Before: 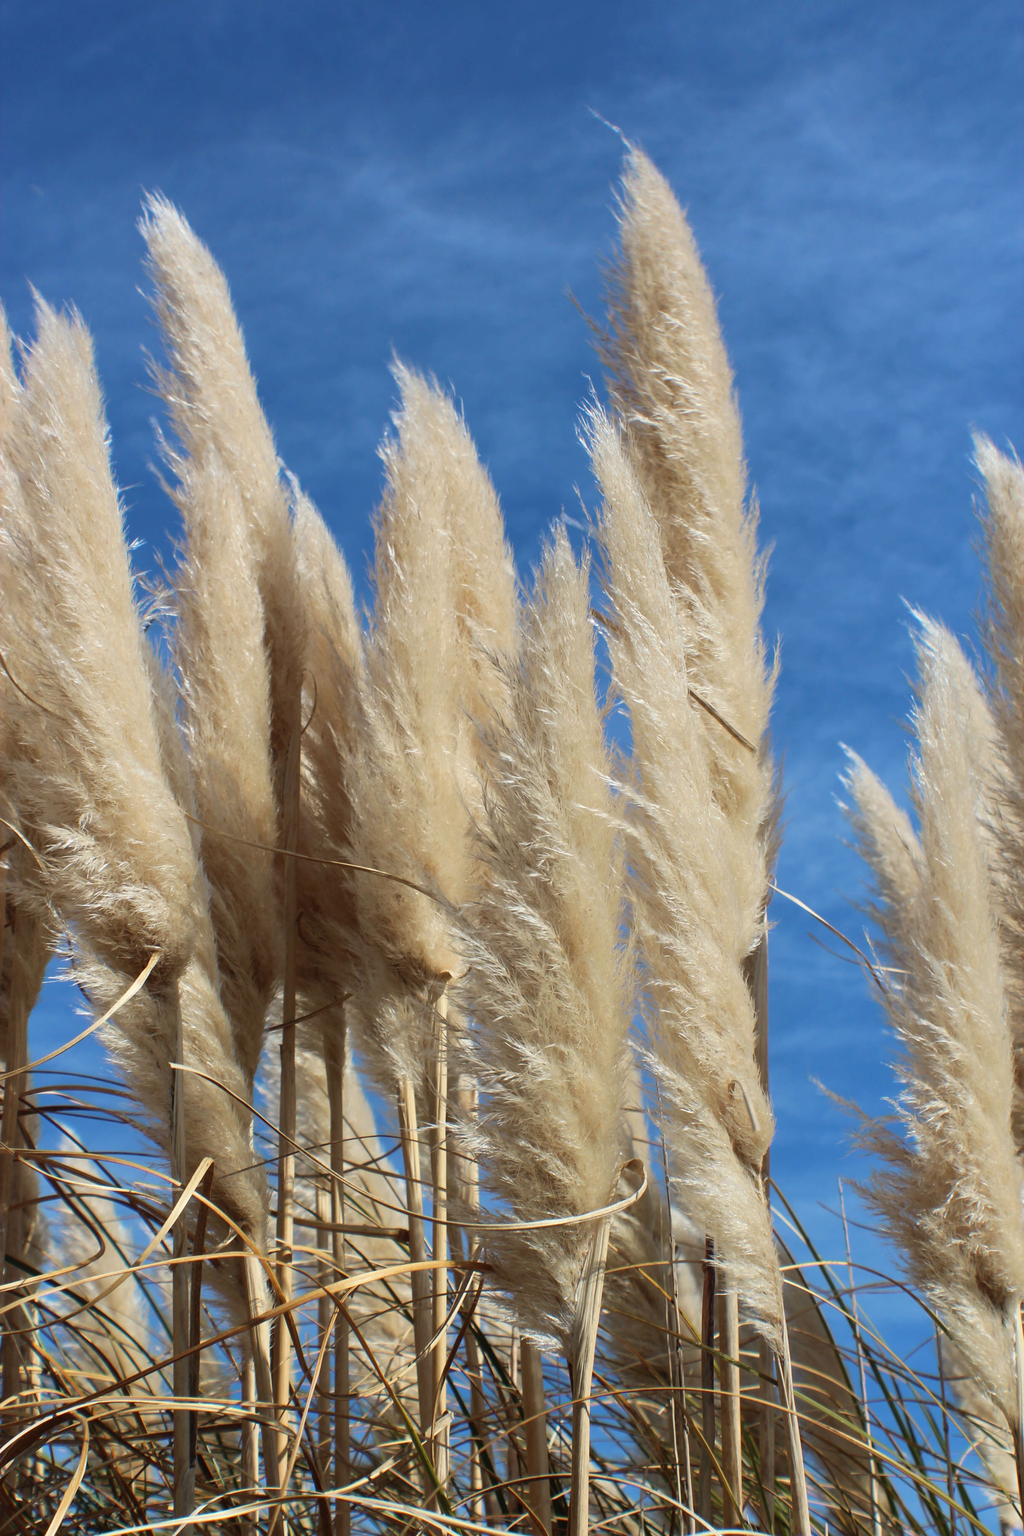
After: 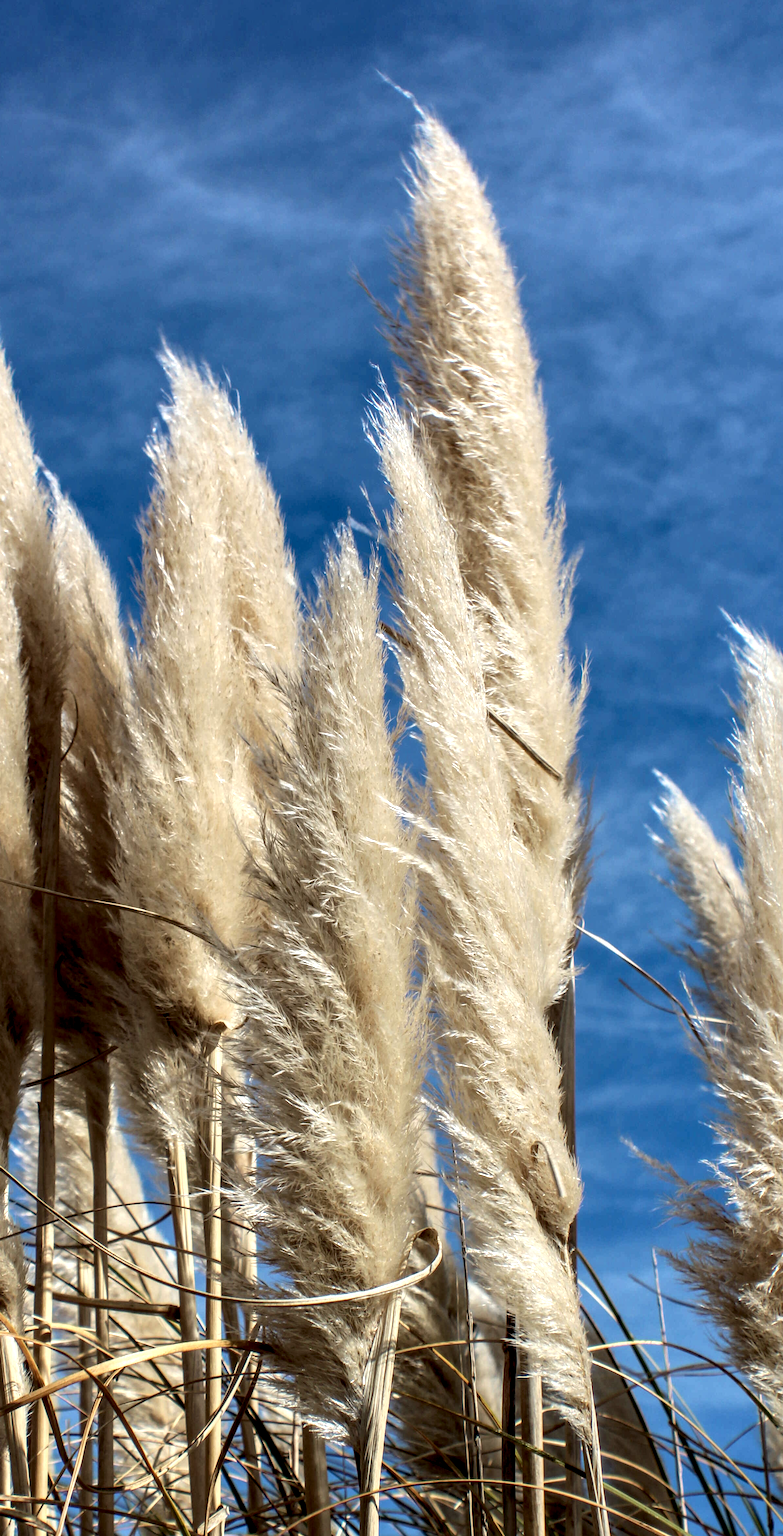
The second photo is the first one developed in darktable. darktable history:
crop and rotate: left 24.034%, top 2.838%, right 6.406%, bottom 6.299%
local contrast: highlights 20%, detail 197%
